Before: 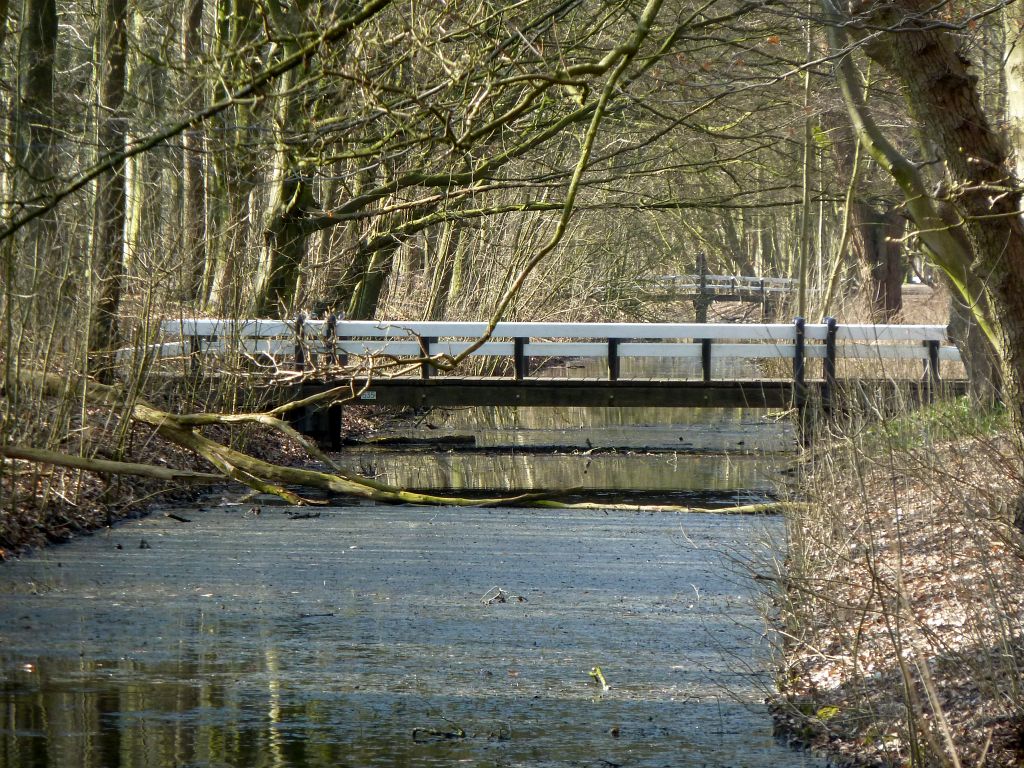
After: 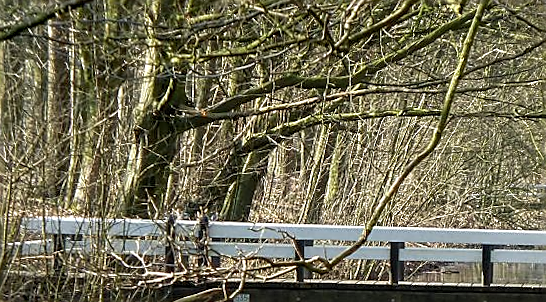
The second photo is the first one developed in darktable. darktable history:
local contrast: on, module defaults
crop: left 15.306%, top 9.065%, right 30.789%, bottom 48.638%
rotate and perspective: rotation 0.679°, lens shift (horizontal) 0.136, crop left 0.009, crop right 0.991, crop top 0.078, crop bottom 0.95
sharpen: radius 1.4, amount 1.25, threshold 0.7
